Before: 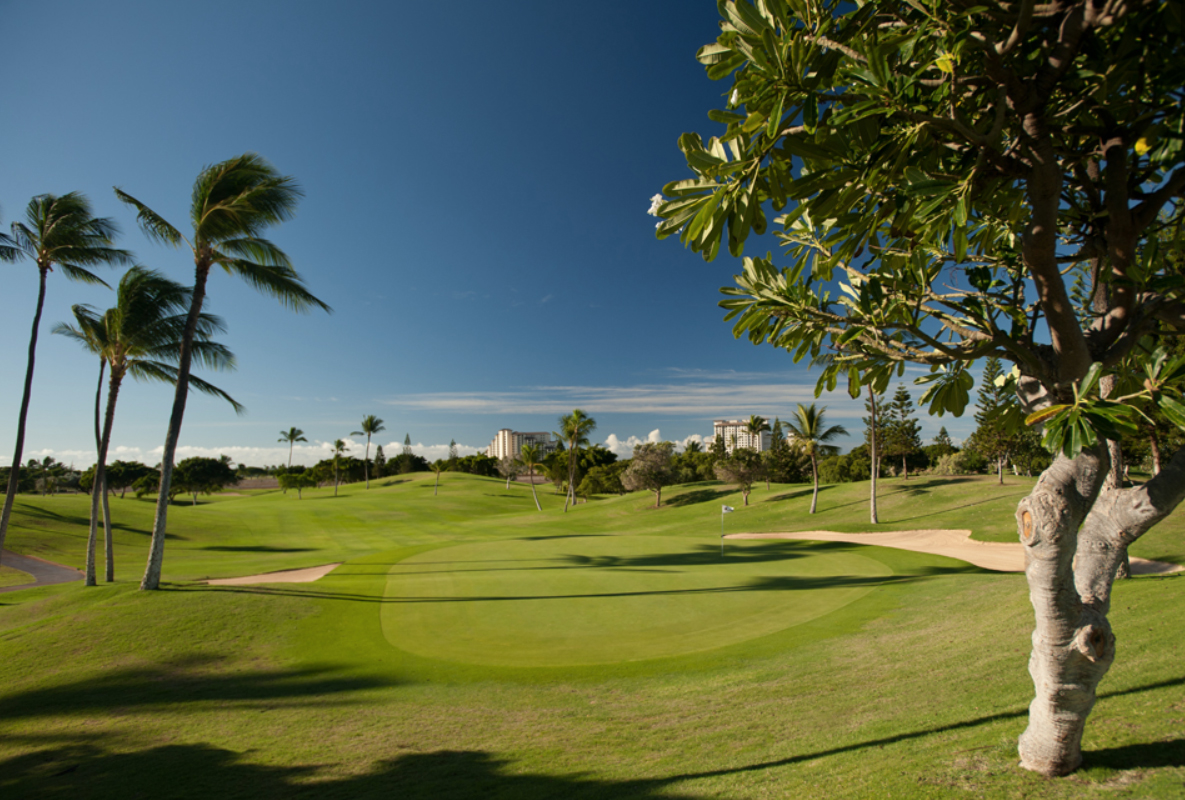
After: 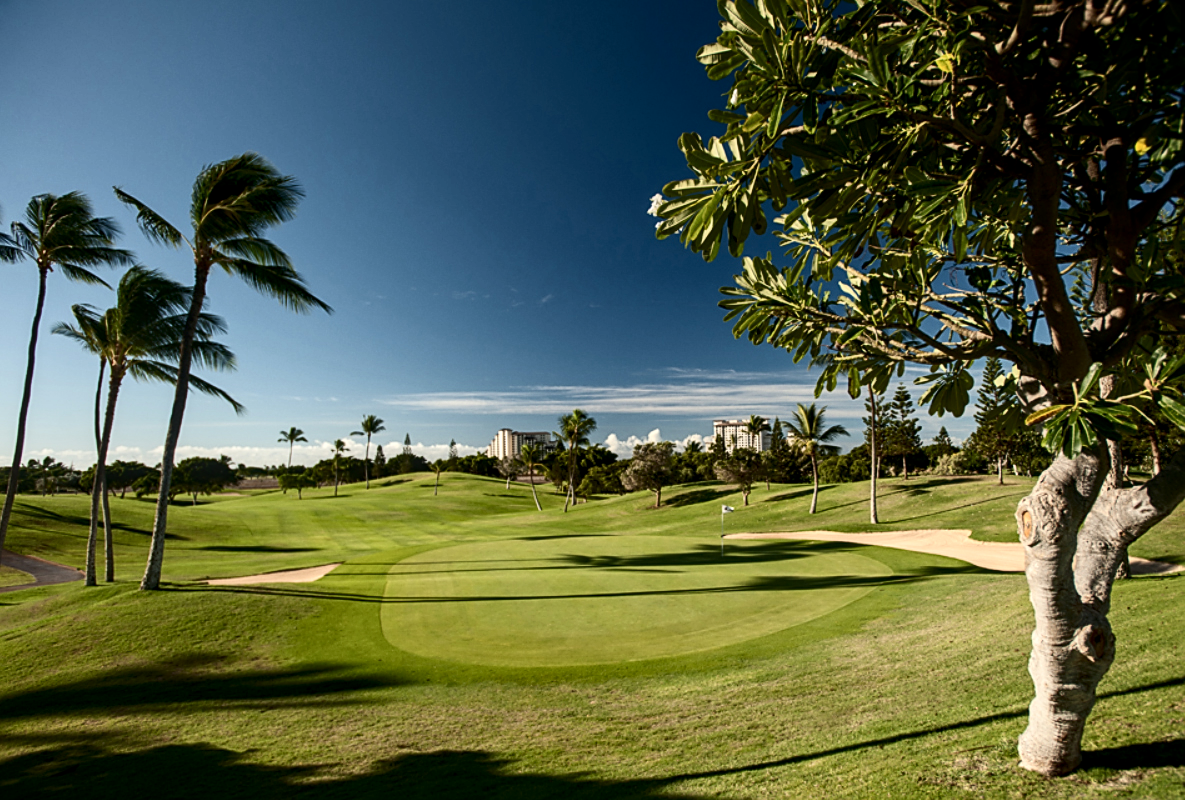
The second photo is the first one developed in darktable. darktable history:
contrast brightness saturation: contrast 0.29
exposure: black level correction 0, exposure 0 EV, compensate exposure bias true, compensate highlight preservation false
local contrast: detail 130%
sharpen: on, module defaults
